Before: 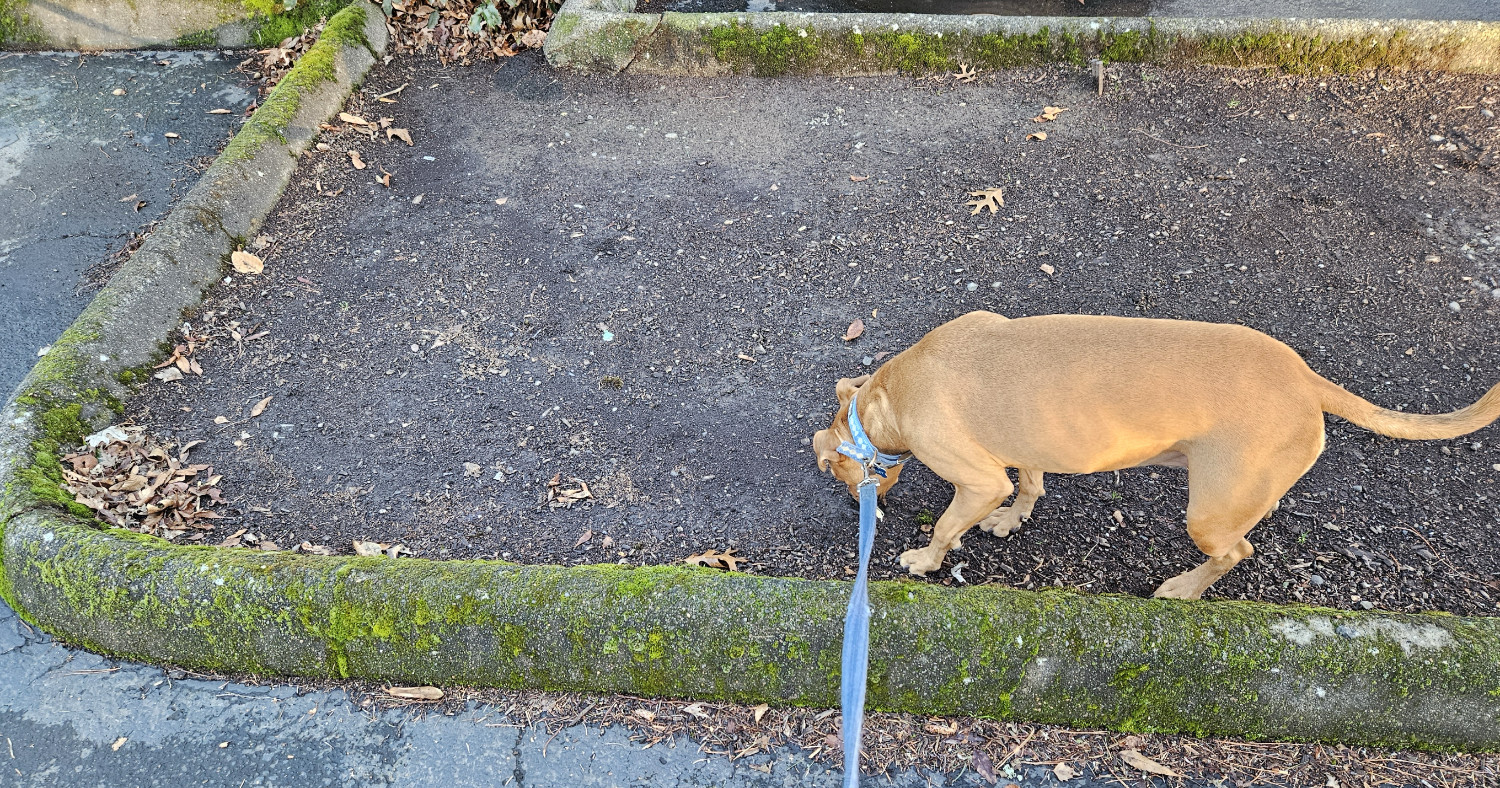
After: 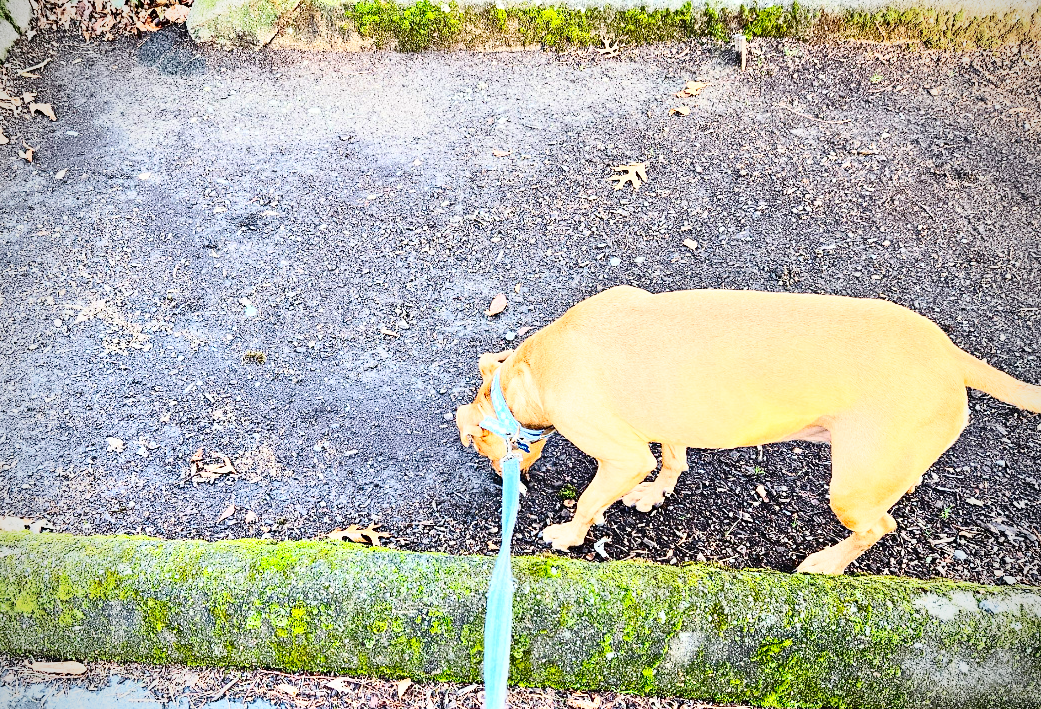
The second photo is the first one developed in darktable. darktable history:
crop and rotate: left 23.864%, top 3.177%, right 6.69%, bottom 6.837%
contrast brightness saturation: contrast 0.403, brightness 0.053, saturation 0.246
vignetting: on, module defaults
base curve: curves: ch0 [(0, 0) (0.028, 0.03) (0.121, 0.232) (0.46, 0.748) (0.859, 0.968) (1, 1)], preserve colors none
